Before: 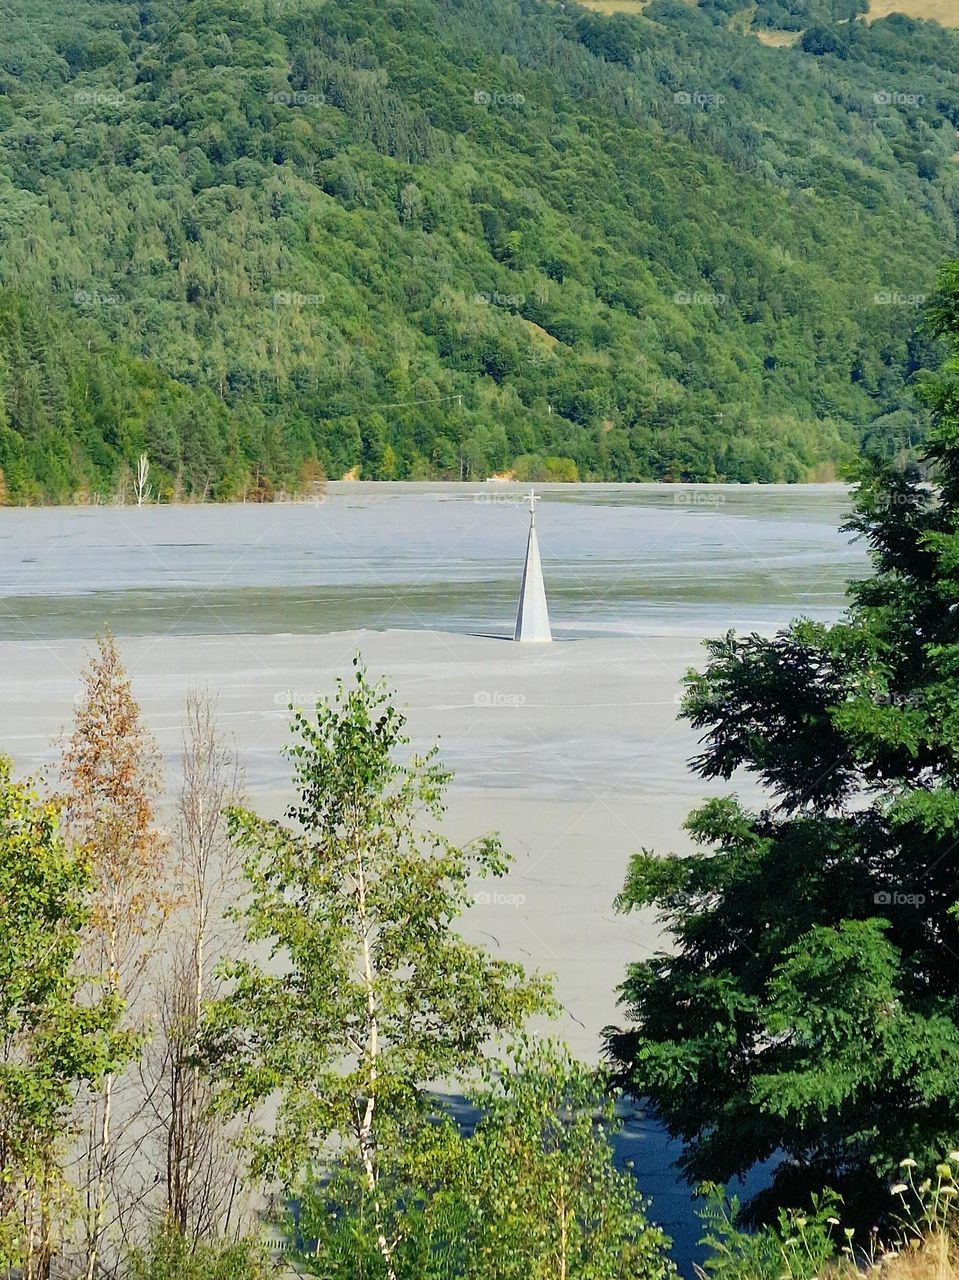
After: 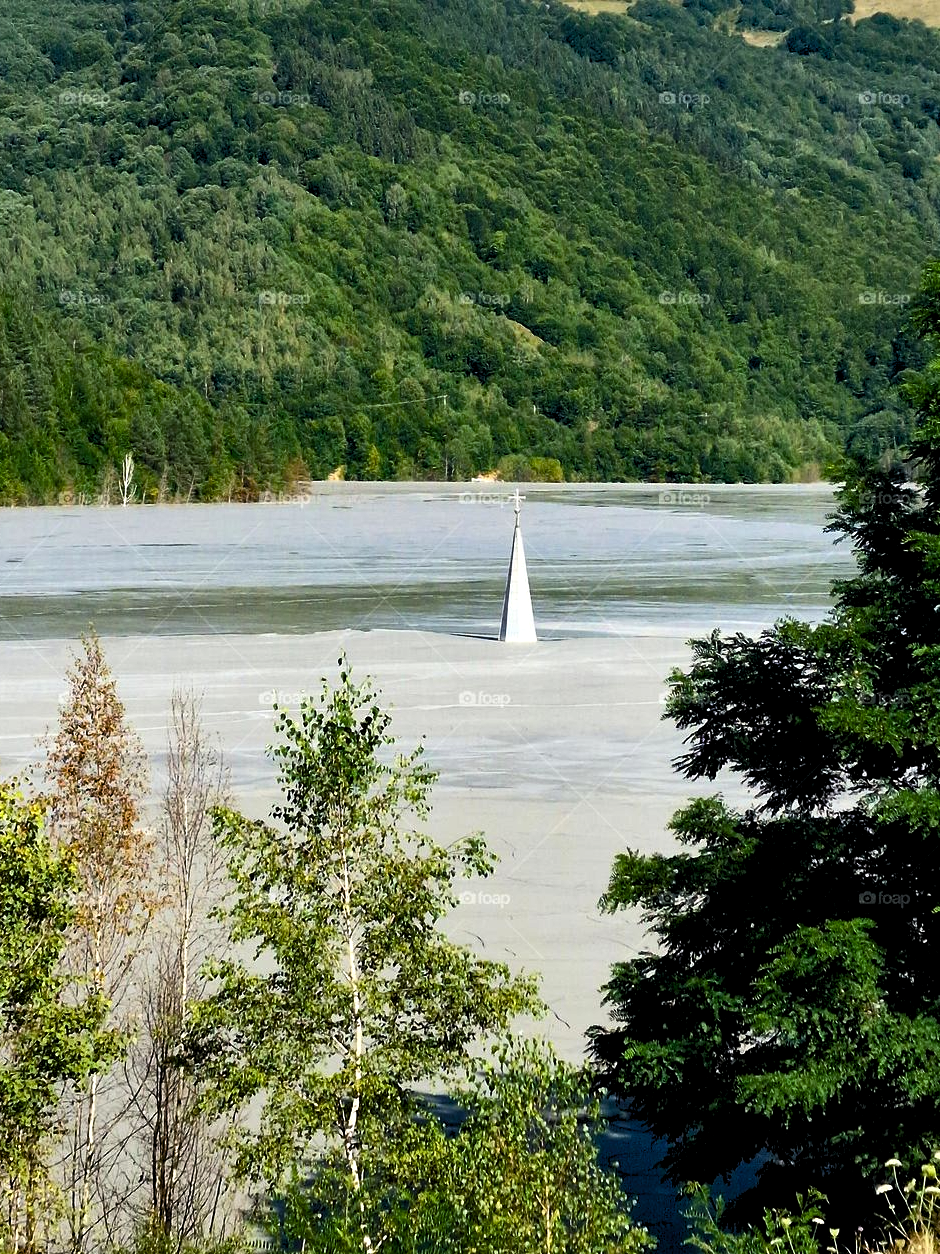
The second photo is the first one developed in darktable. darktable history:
crop: left 1.642%, right 0.284%, bottom 1.957%
color balance rgb: perceptual saturation grading › global saturation 20%, perceptual saturation grading › highlights -25.096%, perceptual saturation grading › shadows 50.106%, perceptual brilliance grading › highlights 4.249%, perceptual brilliance grading › mid-tones -17.743%, perceptual brilliance grading › shadows -41.673%
exposure: compensate exposure bias true, compensate highlight preservation false
levels: levels [0.062, 0.494, 0.925]
